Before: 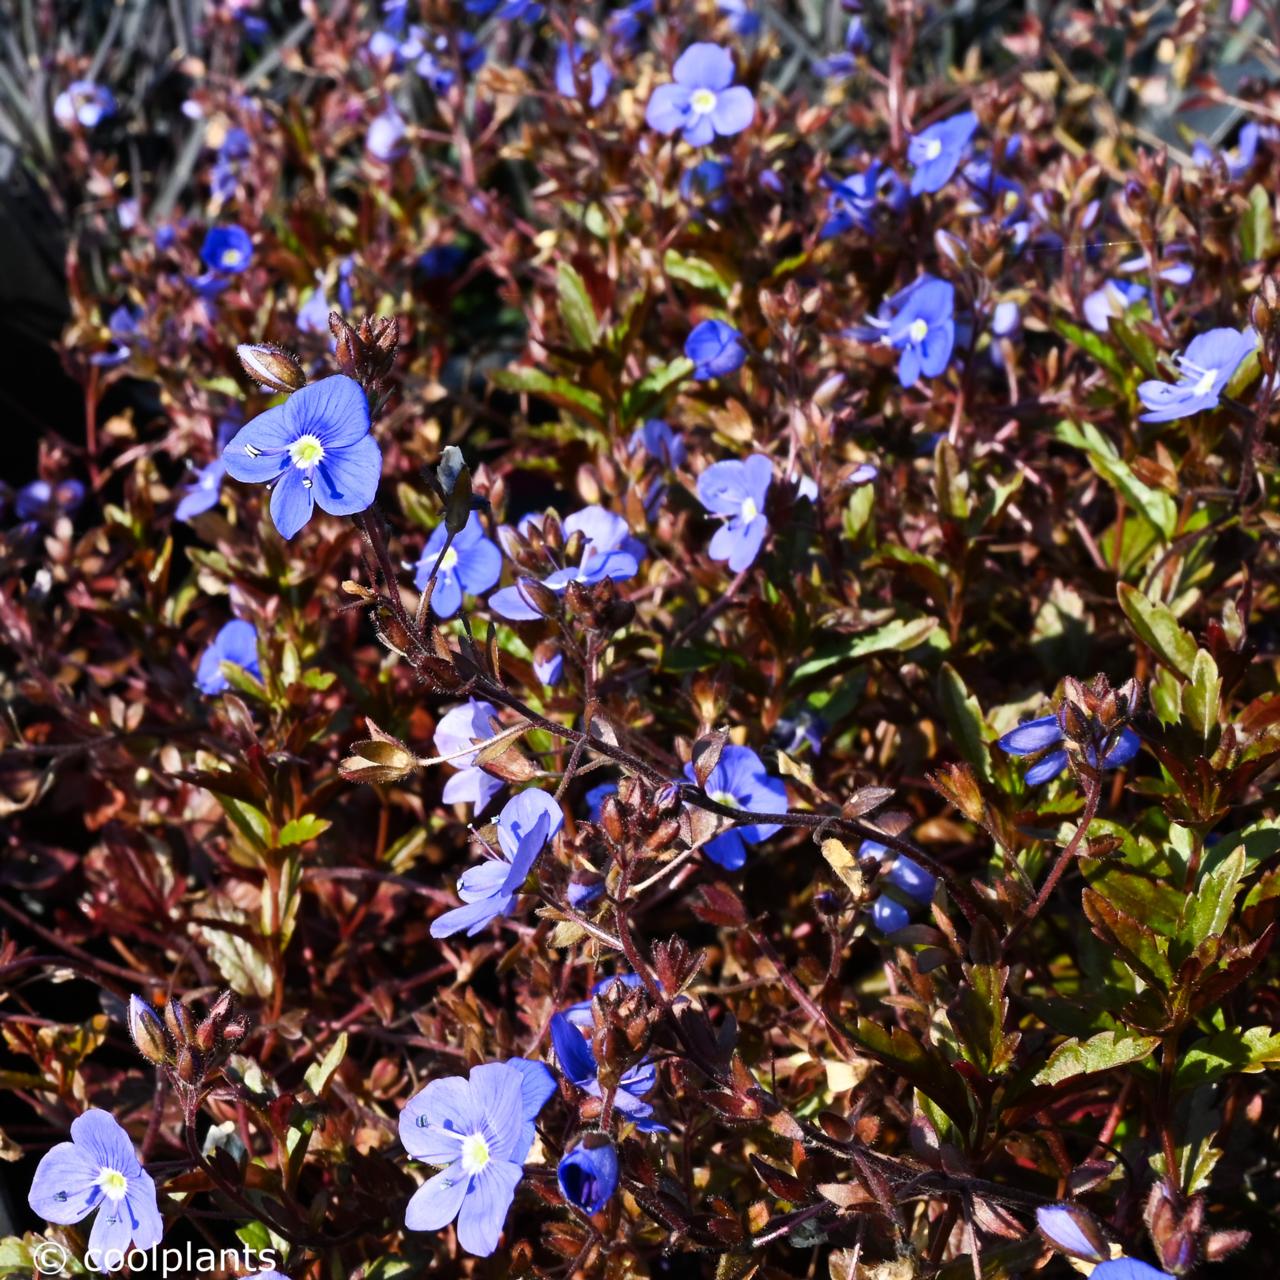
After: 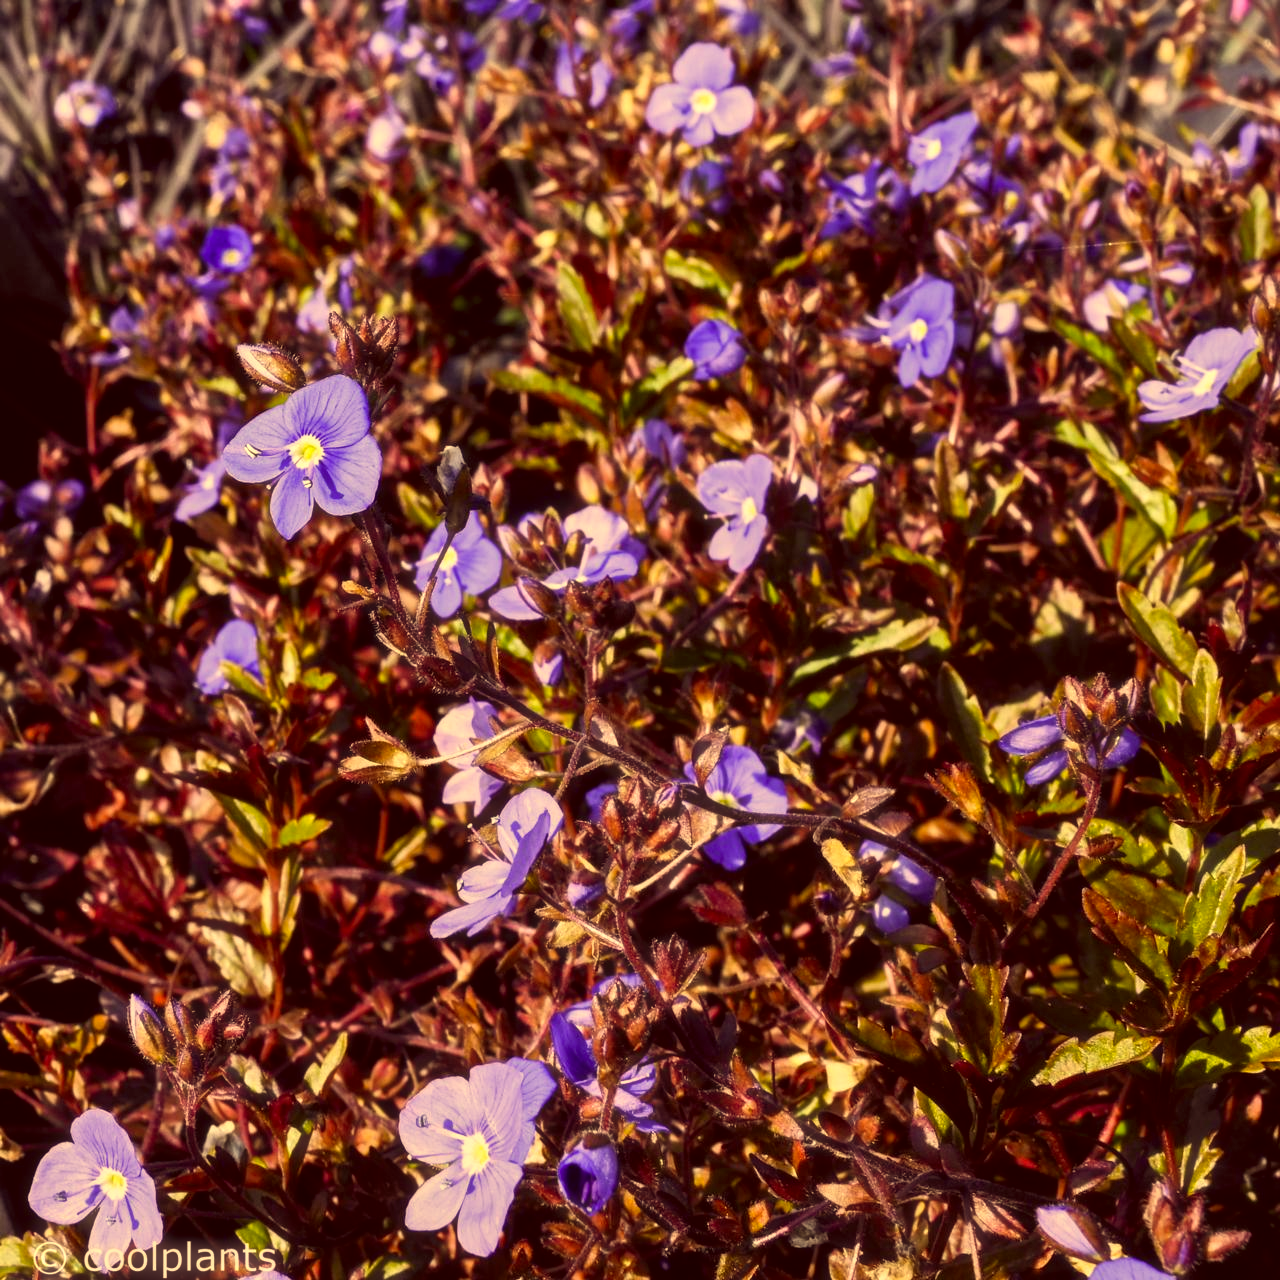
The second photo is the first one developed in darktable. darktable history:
haze removal: strength -0.09, distance 0.358, compatibility mode true, adaptive false
color correction: highlights a* 10.12, highlights b* 39.04, shadows a* 14.62, shadows b* 3.37
local contrast: on, module defaults
